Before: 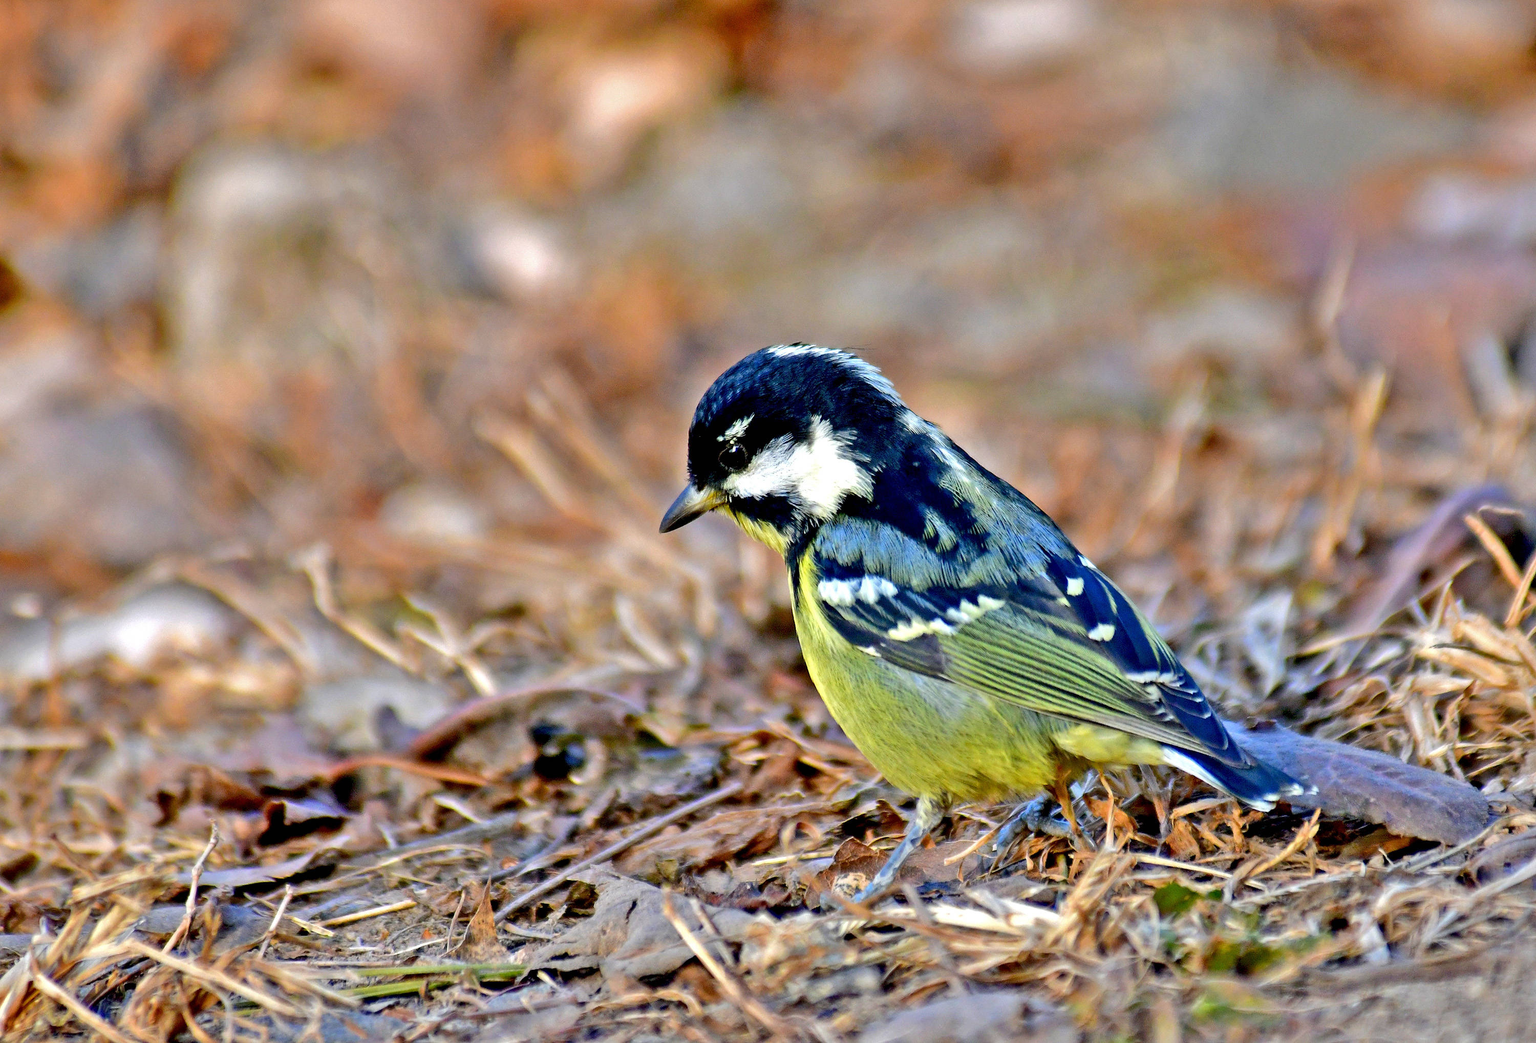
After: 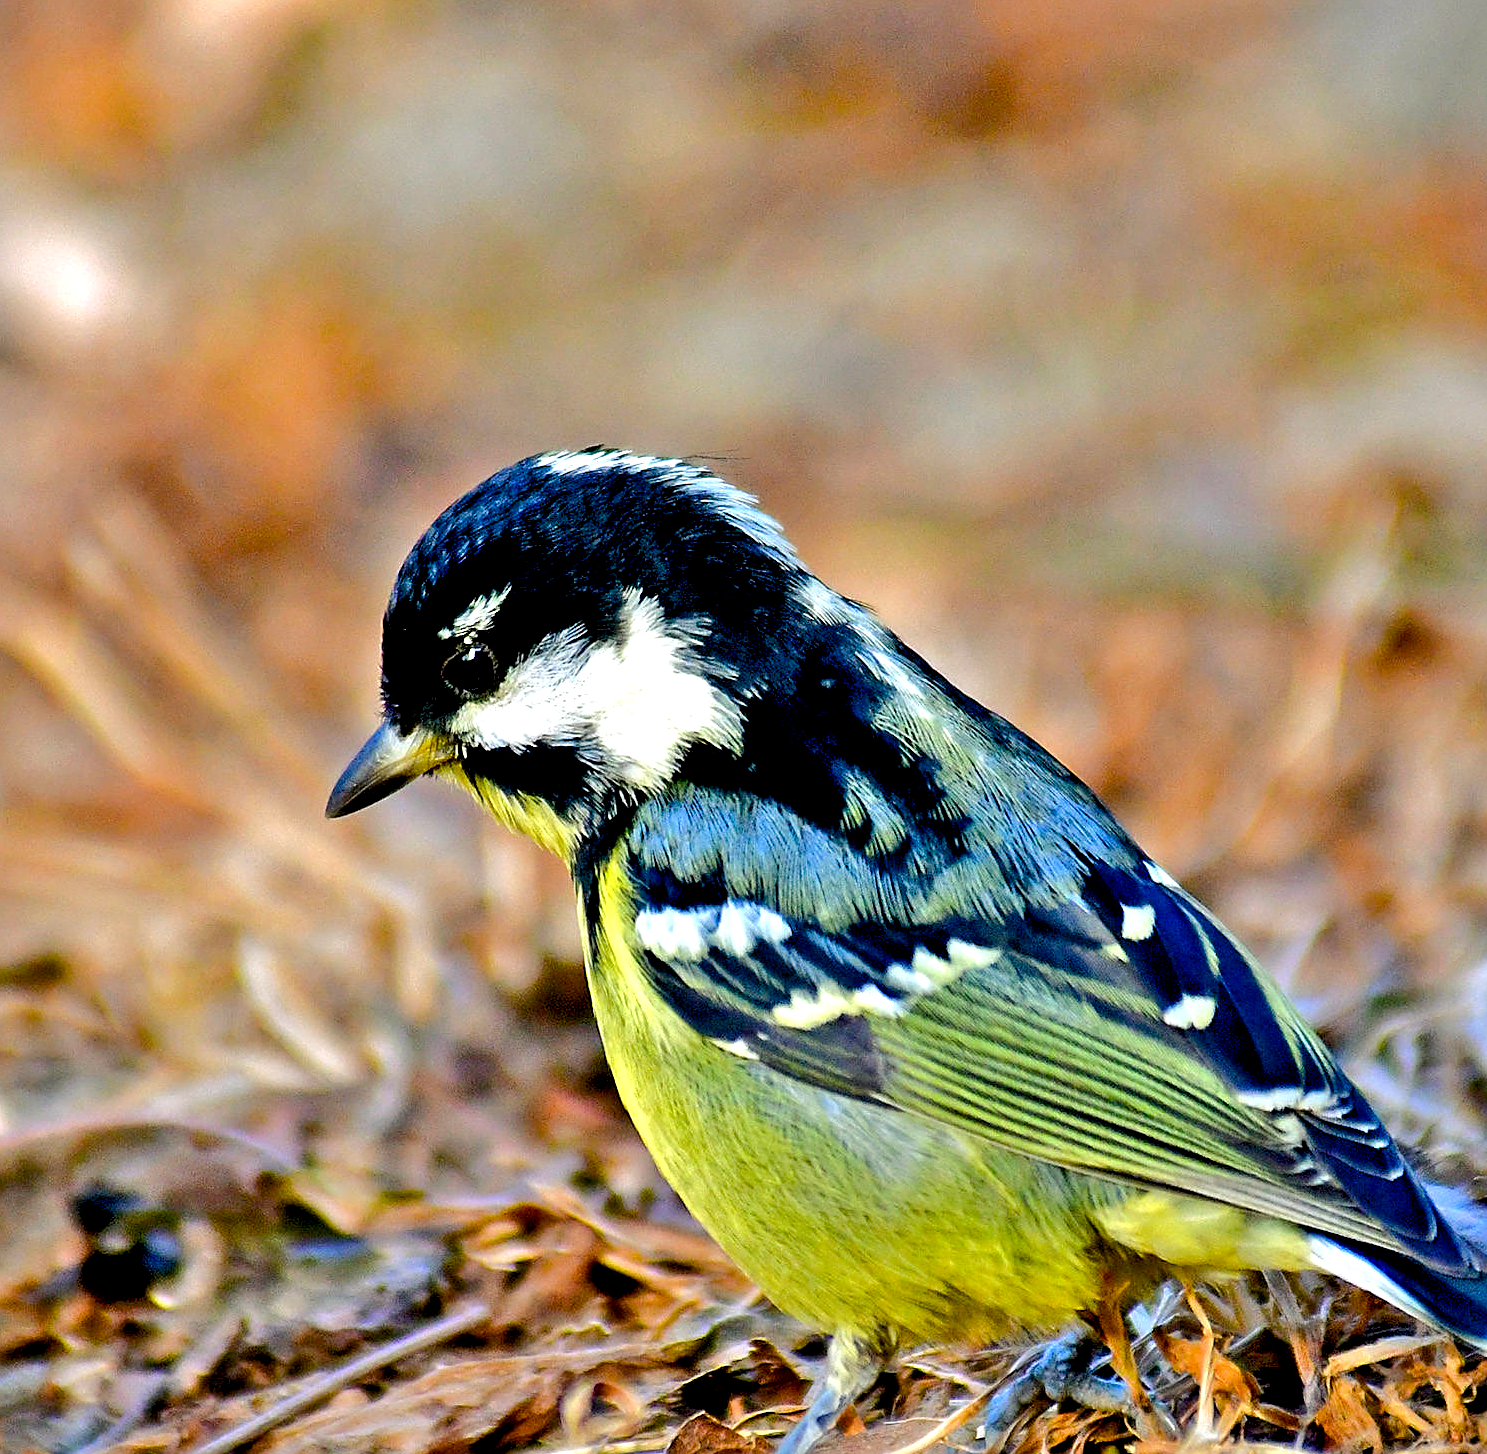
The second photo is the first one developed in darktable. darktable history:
crop: left 32.075%, top 10.976%, right 18.355%, bottom 17.596%
sharpen: on, module defaults
rgb curve: curves: ch2 [(0, 0) (0.567, 0.512) (1, 1)], mode RGB, independent channels
color balance rgb: global offset › luminance -0.51%, perceptual saturation grading › global saturation 27.53%, perceptual saturation grading › highlights -25%, perceptual saturation grading › shadows 25%, perceptual brilliance grading › highlights 6.62%, perceptual brilliance grading › mid-tones 17.07%, perceptual brilliance grading › shadows -5.23%
